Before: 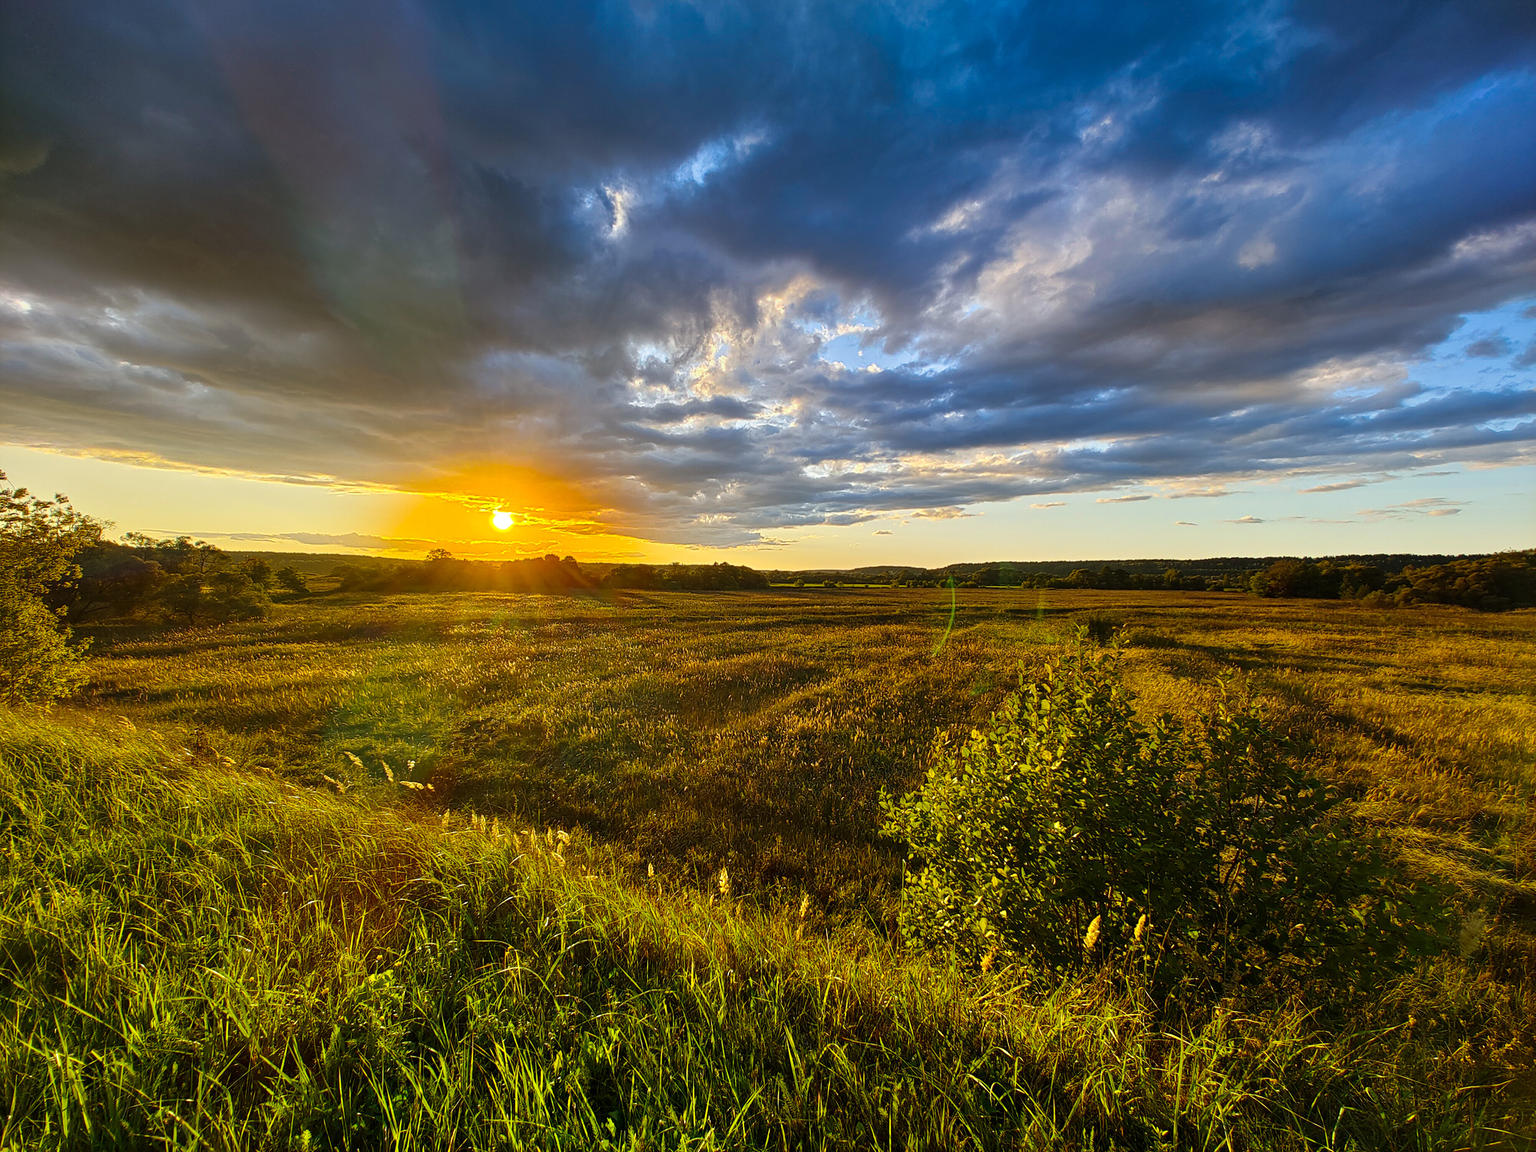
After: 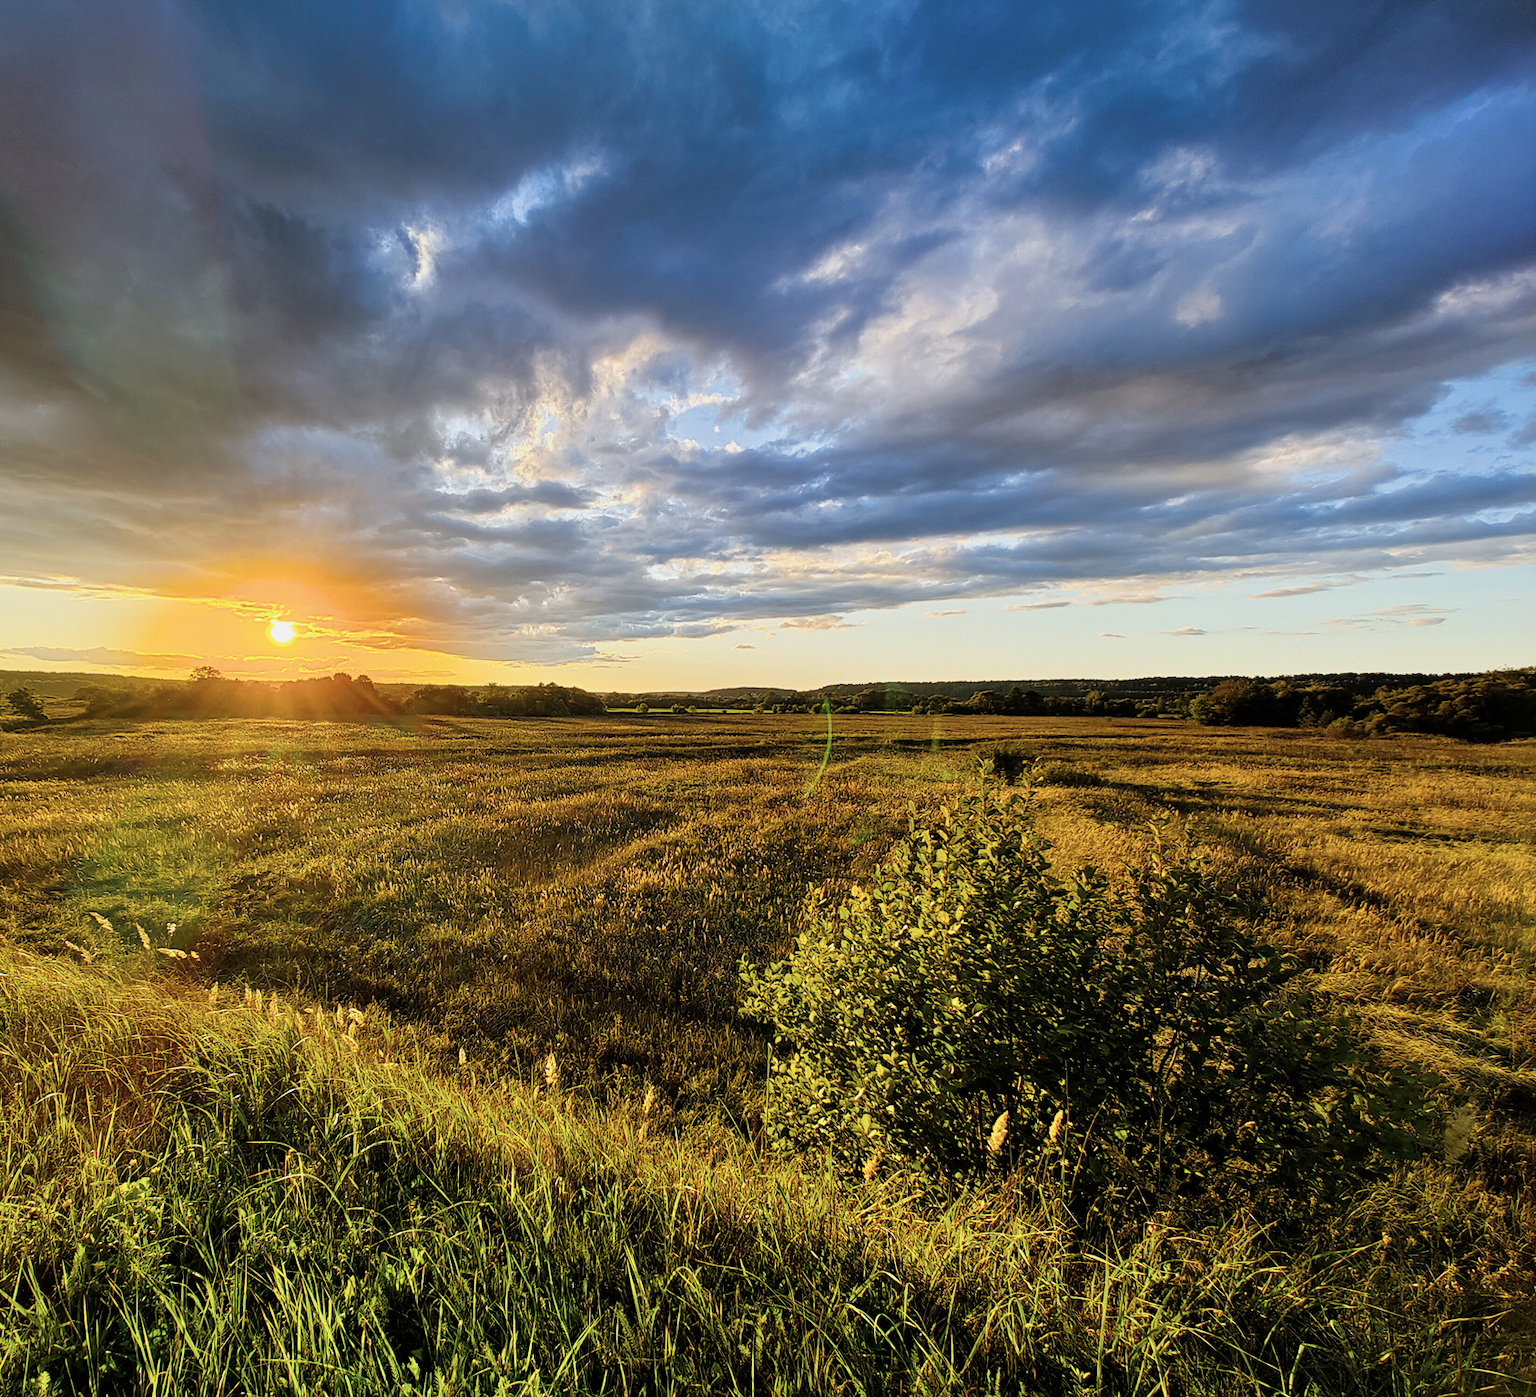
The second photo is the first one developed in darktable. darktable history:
filmic rgb: black relative exposure -7.9 EV, white relative exposure 4.08 EV, hardness 4.09, latitude 51.74%, contrast 1.013, shadows ↔ highlights balance 5.53%
contrast brightness saturation: saturation -0.165
crop: left 17.592%, bottom 0.041%
exposure: exposure 0.586 EV, compensate highlight preservation false
